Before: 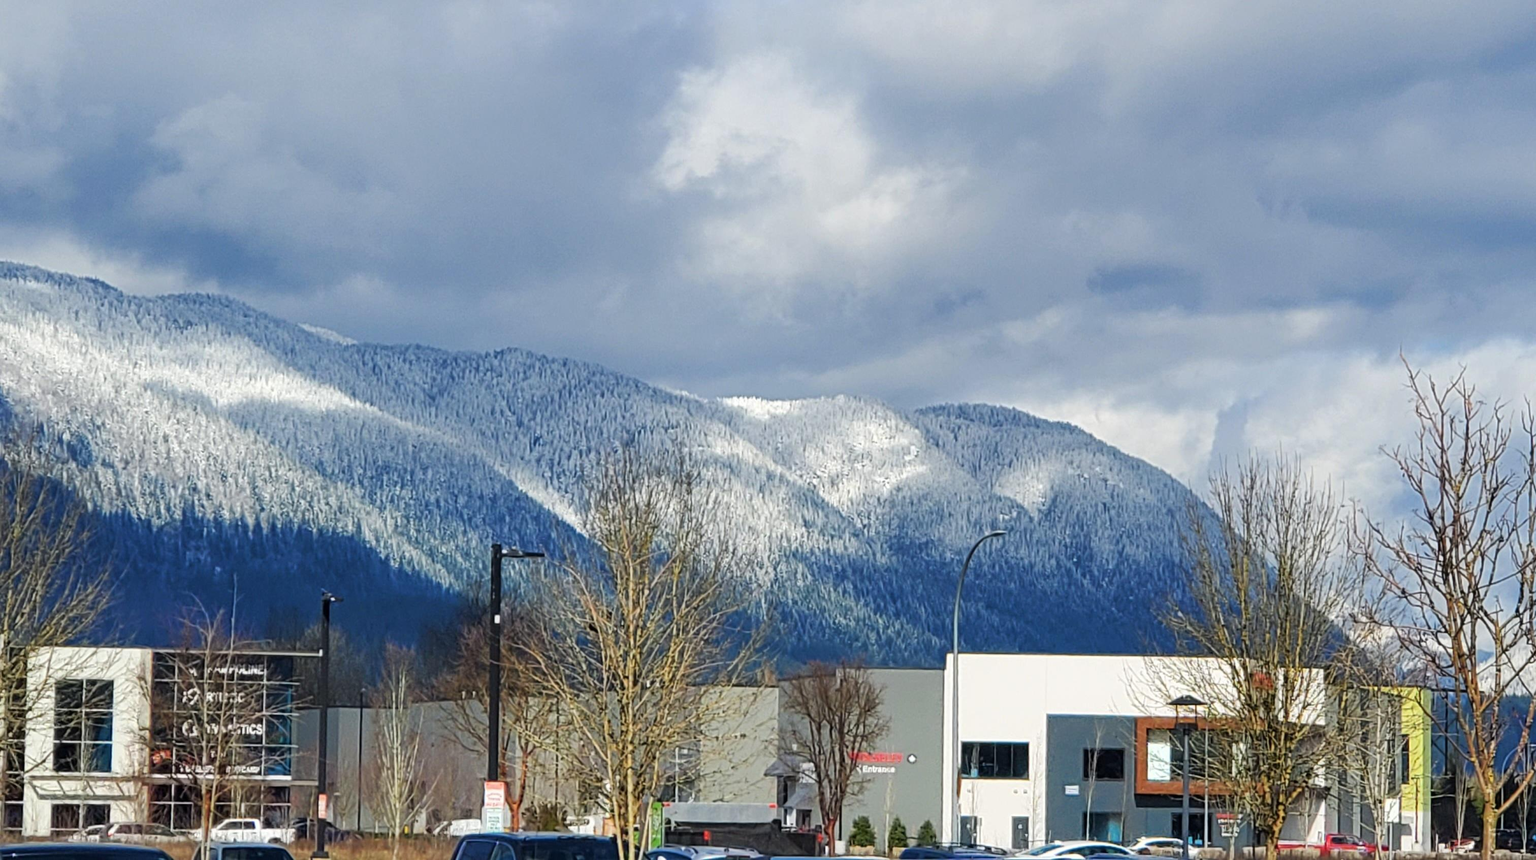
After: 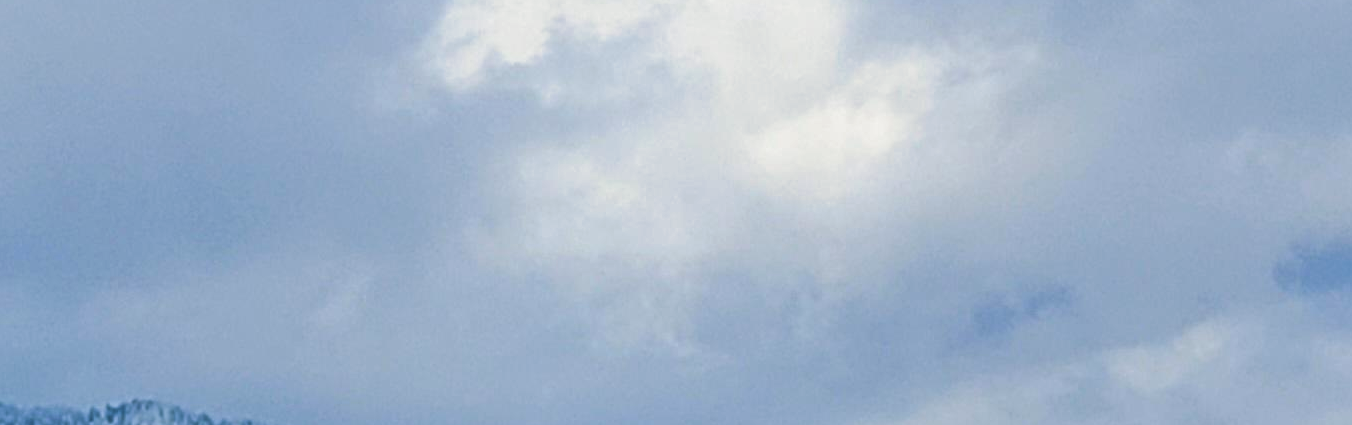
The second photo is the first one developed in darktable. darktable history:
split-toning: shadows › hue 205.2°, shadows › saturation 0.29, highlights › hue 50.4°, highlights › saturation 0.38, balance -49.9
color balance rgb: linear chroma grading › shadows 32%, linear chroma grading › global chroma -2%, linear chroma grading › mid-tones 4%, perceptual saturation grading › global saturation -2%, perceptual saturation grading › highlights -8%, perceptual saturation grading › mid-tones 8%, perceptual saturation grading › shadows 4%, perceptual brilliance grading › highlights 8%, perceptual brilliance grading › mid-tones 4%, perceptual brilliance grading › shadows 2%, global vibrance 16%, saturation formula JzAzBz (2021)
crop: left 28.64%, top 16.832%, right 26.637%, bottom 58.055%
